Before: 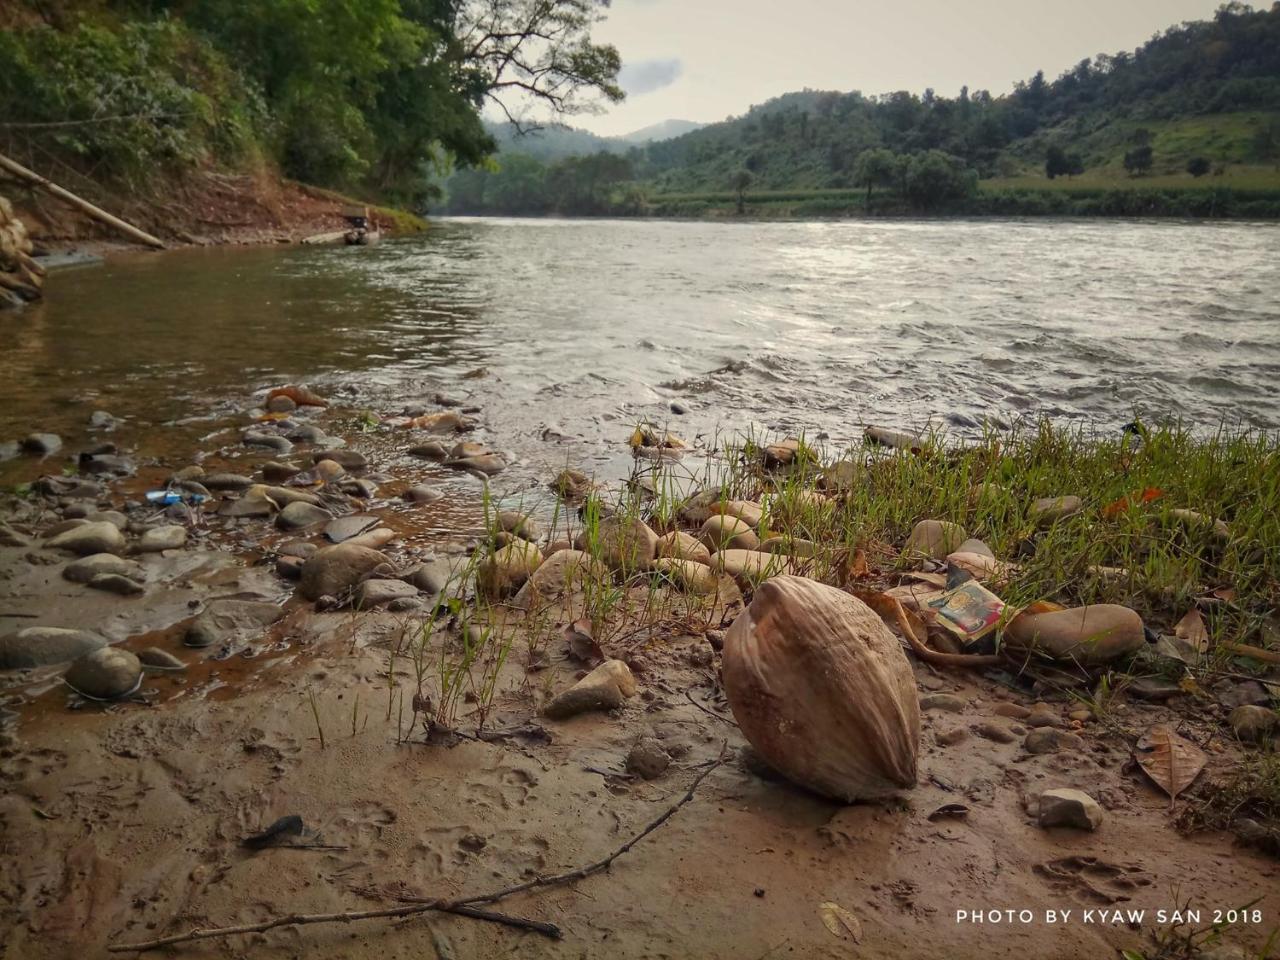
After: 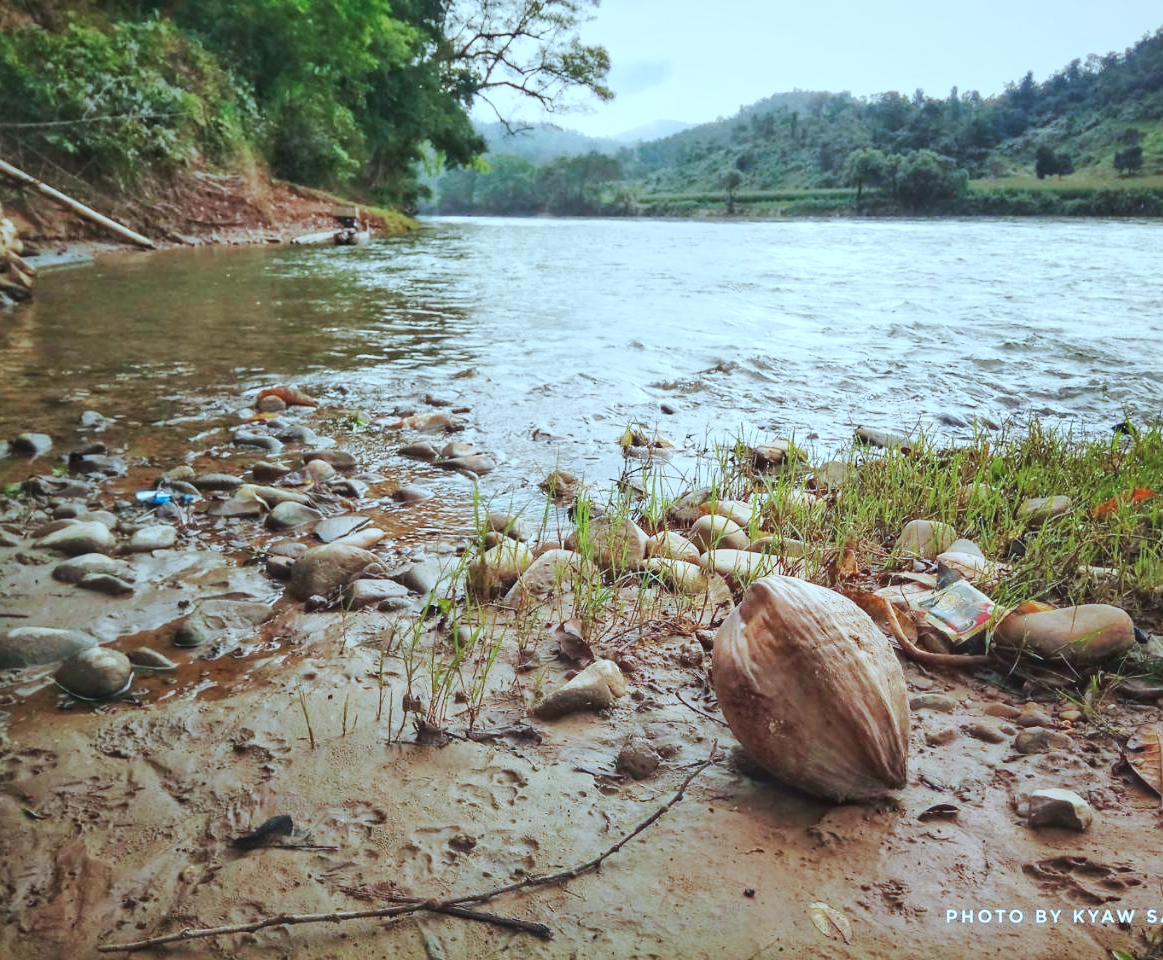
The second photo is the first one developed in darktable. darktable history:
exposure: exposure -0.042 EV, compensate highlight preservation false
crop and rotate: left 0.854%, right 8.257%
base curve: curves: ch0 [(0, 0.007) (0.028, 0.063) (0.121, 0.311) (0.46, 0.743) (0.859, 0.957) (1, 1)], preserve colors none
local contrast: mode bilateral grid, contrast 20, coarseness 50, detail 120%, midtone range 0.2
color zones: curves: ch1 [(0.263, 0.53) (0.376, 0.287) (0.487, 0.512) (0.748, 0.547) (1, 0.513)]; ch2 [(0.262, 0.45) (0.751, 0.477)], mix -131.26%
color correction: highlights a* -10.41, highlights b* -19.82
